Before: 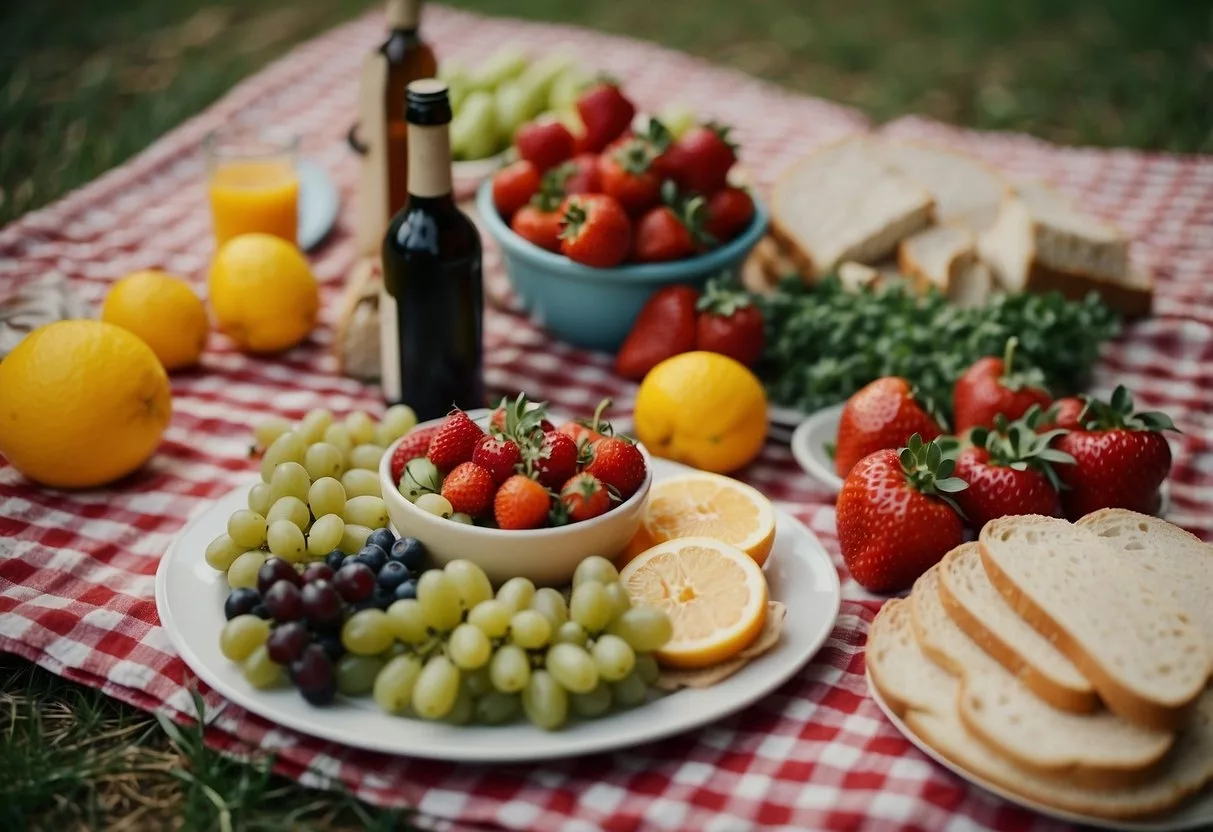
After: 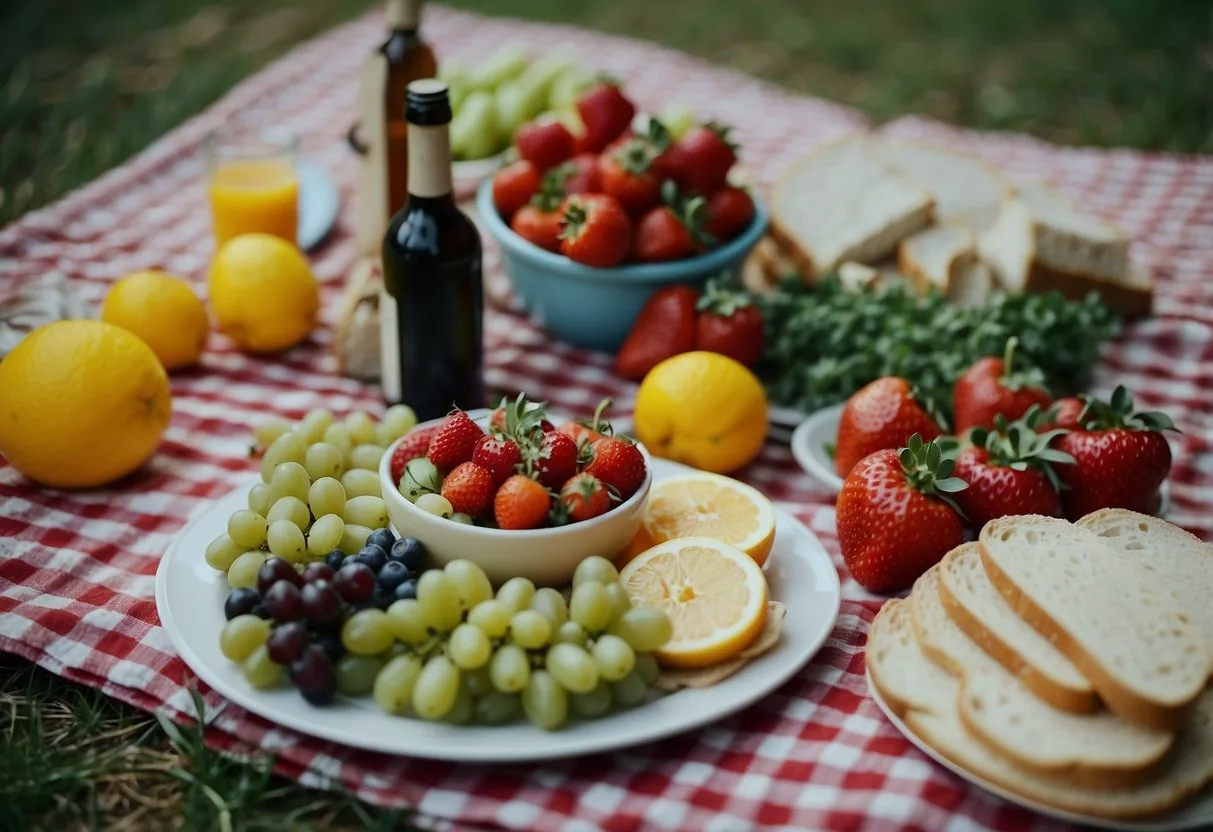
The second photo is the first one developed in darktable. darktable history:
exposure: compensate exposure bias true, compensate highlight preservation false
white balance: red 0.925, blue 1.046
